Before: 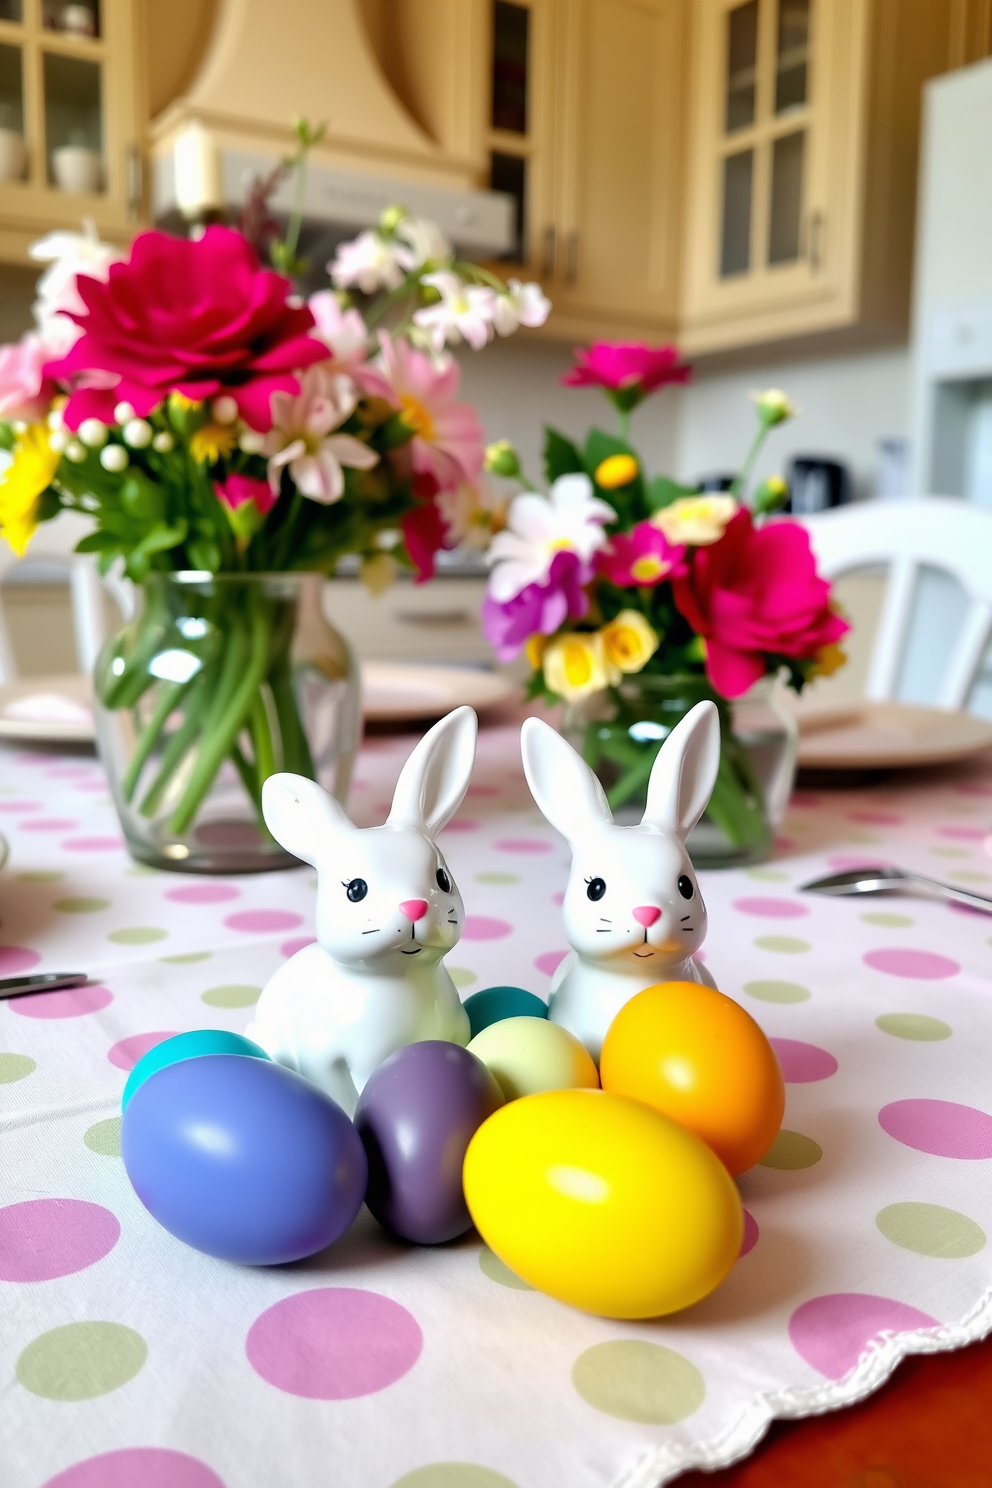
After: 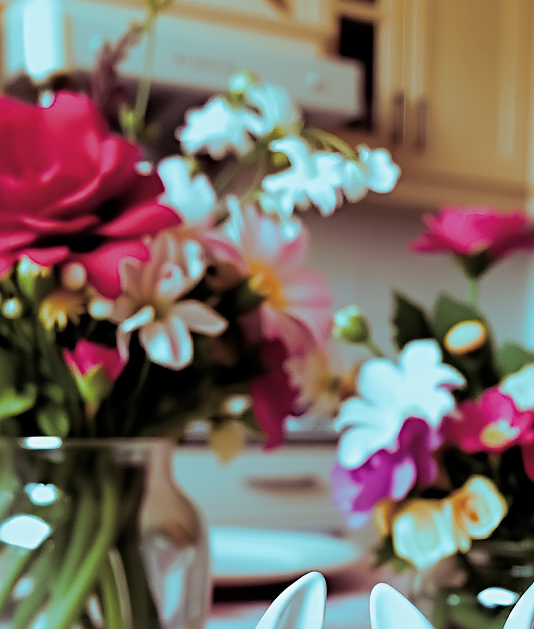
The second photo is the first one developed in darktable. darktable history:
crop: left 15.306%, top 9.065%, right 30.789%, bottom 48.638%
filmic rgb: middle gray luminance 21.73%, black relative exposure -14 EV, white relative exposure 2.96 EV, threshold 6 EV, target black luminance 0%, hardness 8.81, latitude 59.69%, contrast 1.208, highlights saturation mix 5%, shadows ↔ highlights balance 41.6%, add noise in highlights 0, color science v3 (2019), use custom middle-gray values true, iterations of high-quality reconstruction 0, contrast in highlights soft, enable highlight reconstruction true
sharpen: radius 4
split-toning: shadows › hue 327.6°, highlights › hue 198°, highlights › saturation 0.55, balance -21.25, compress 0%
white balance: red 0.988, blue 1.017
shadows and highlights: shadows -23.08, highlights 46.15, soften with gaussian
